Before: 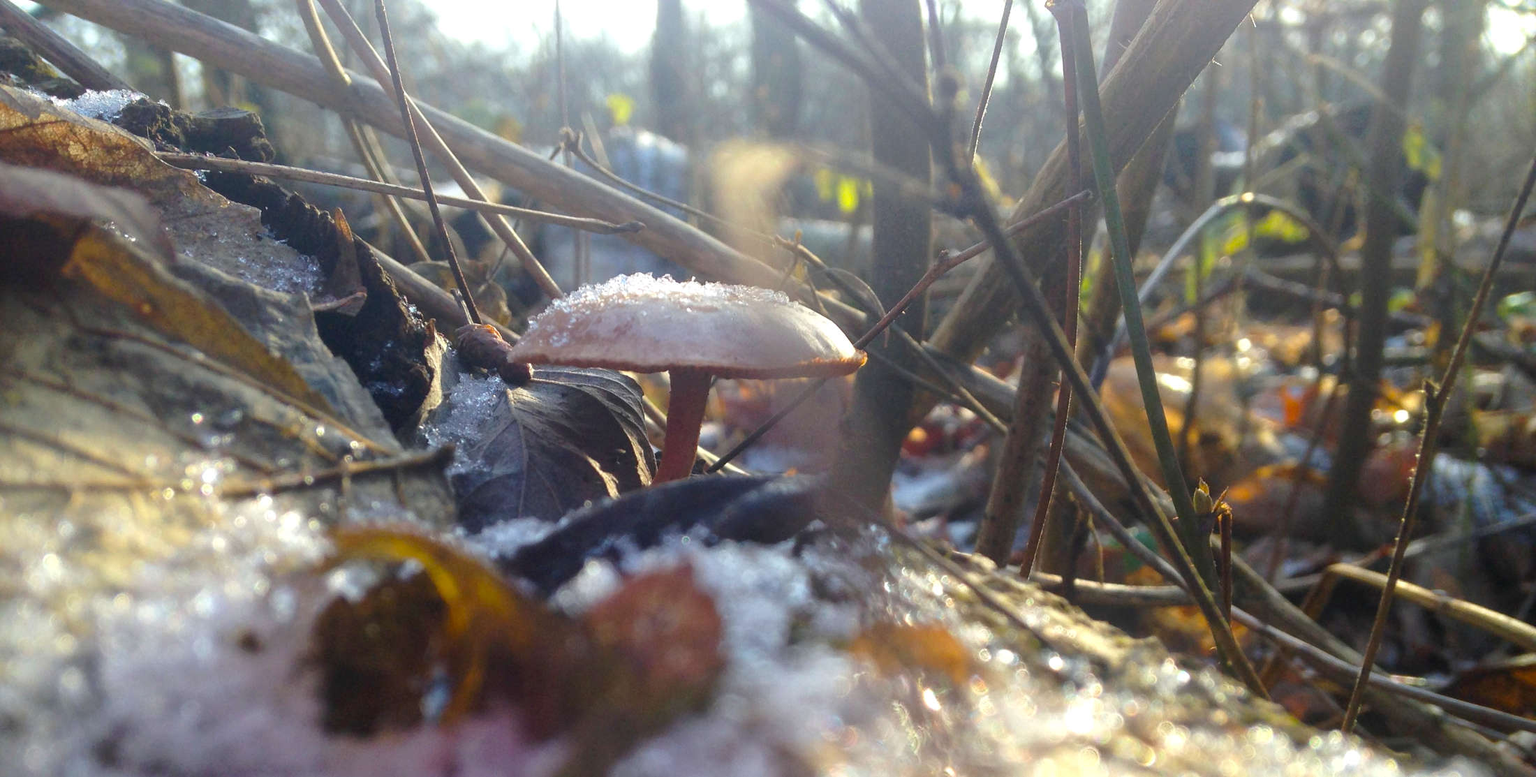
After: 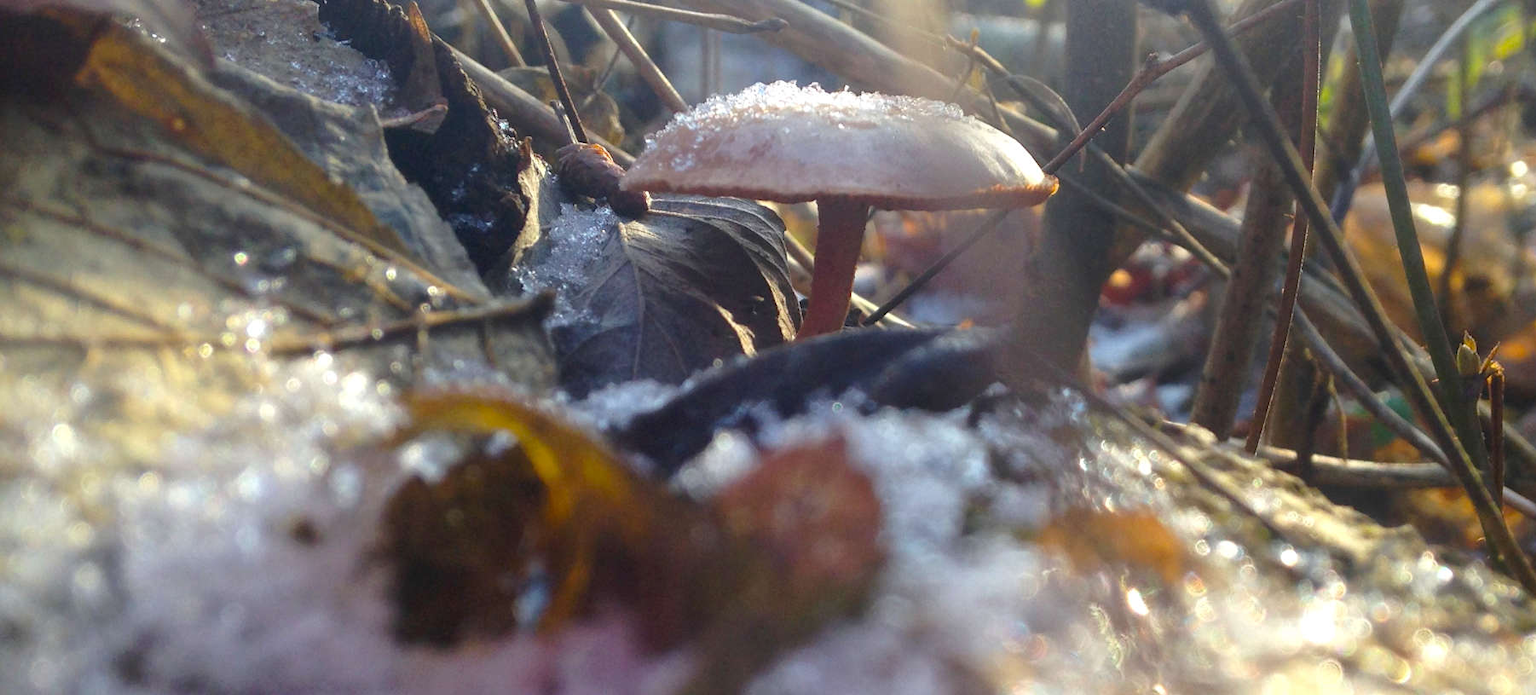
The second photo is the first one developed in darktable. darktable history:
crop: top 26.677%, right 18.055%
